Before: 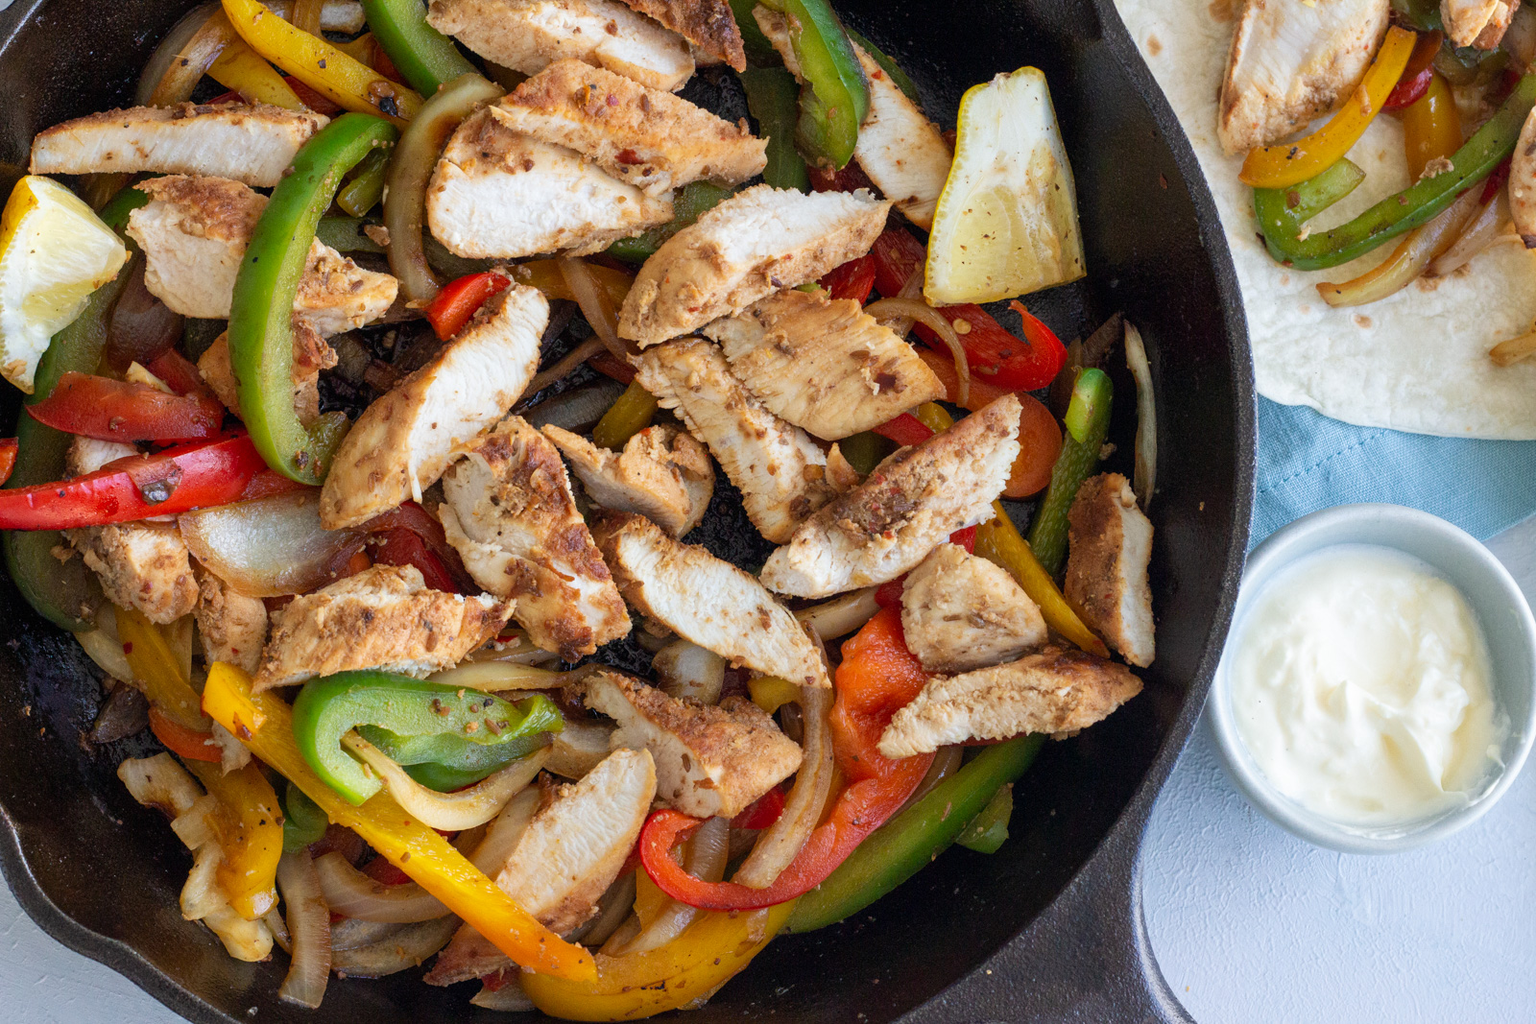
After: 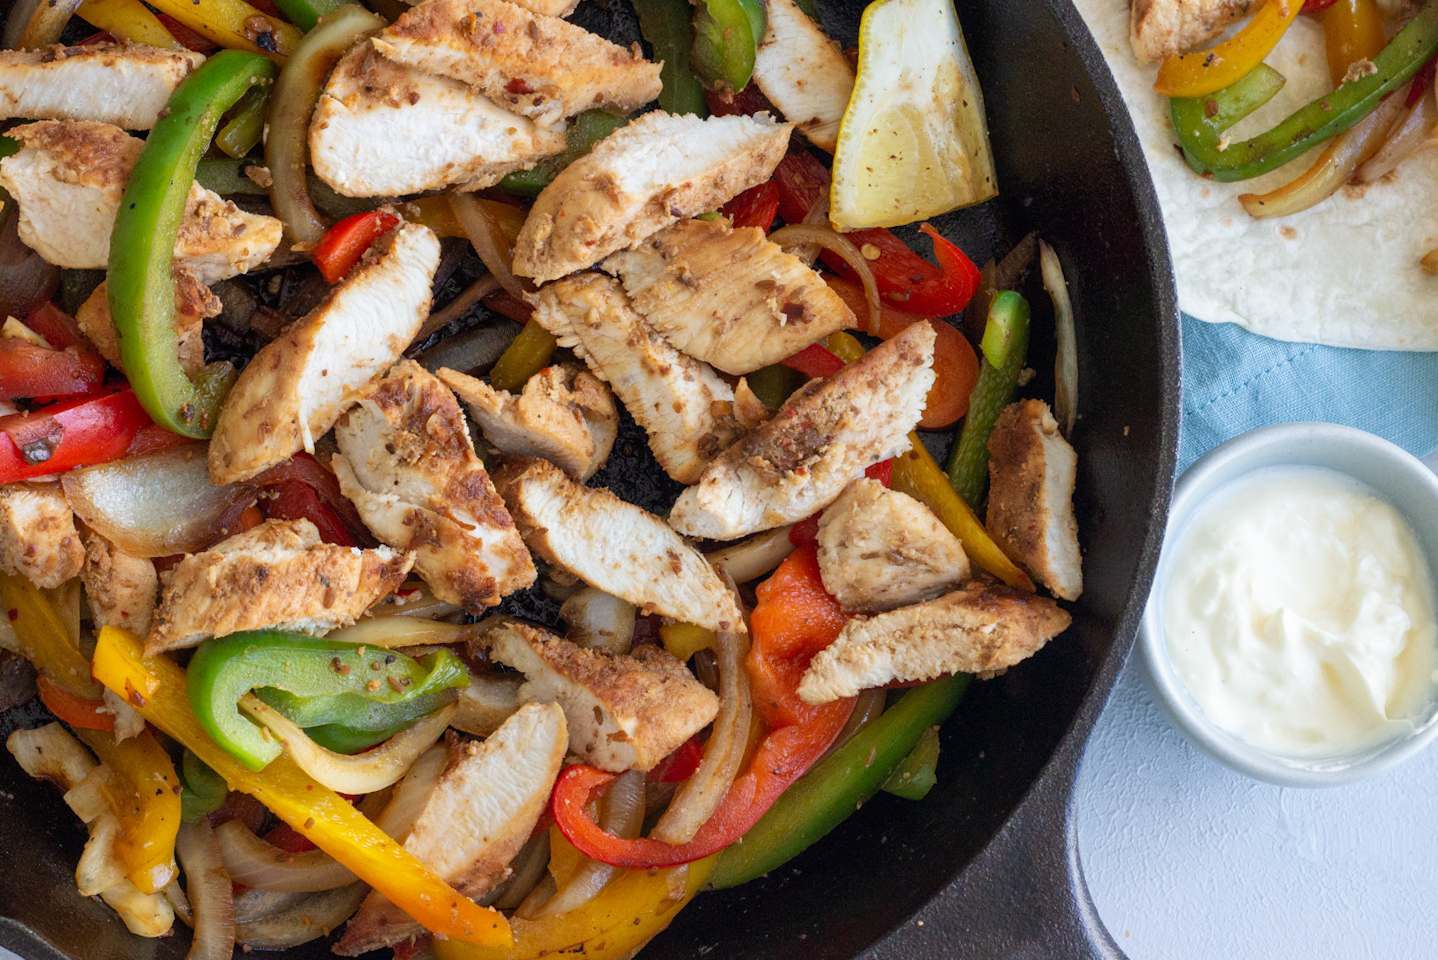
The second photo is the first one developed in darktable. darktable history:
crop and rotate: angle 1.85°, left 5.795%, top 5.704%
